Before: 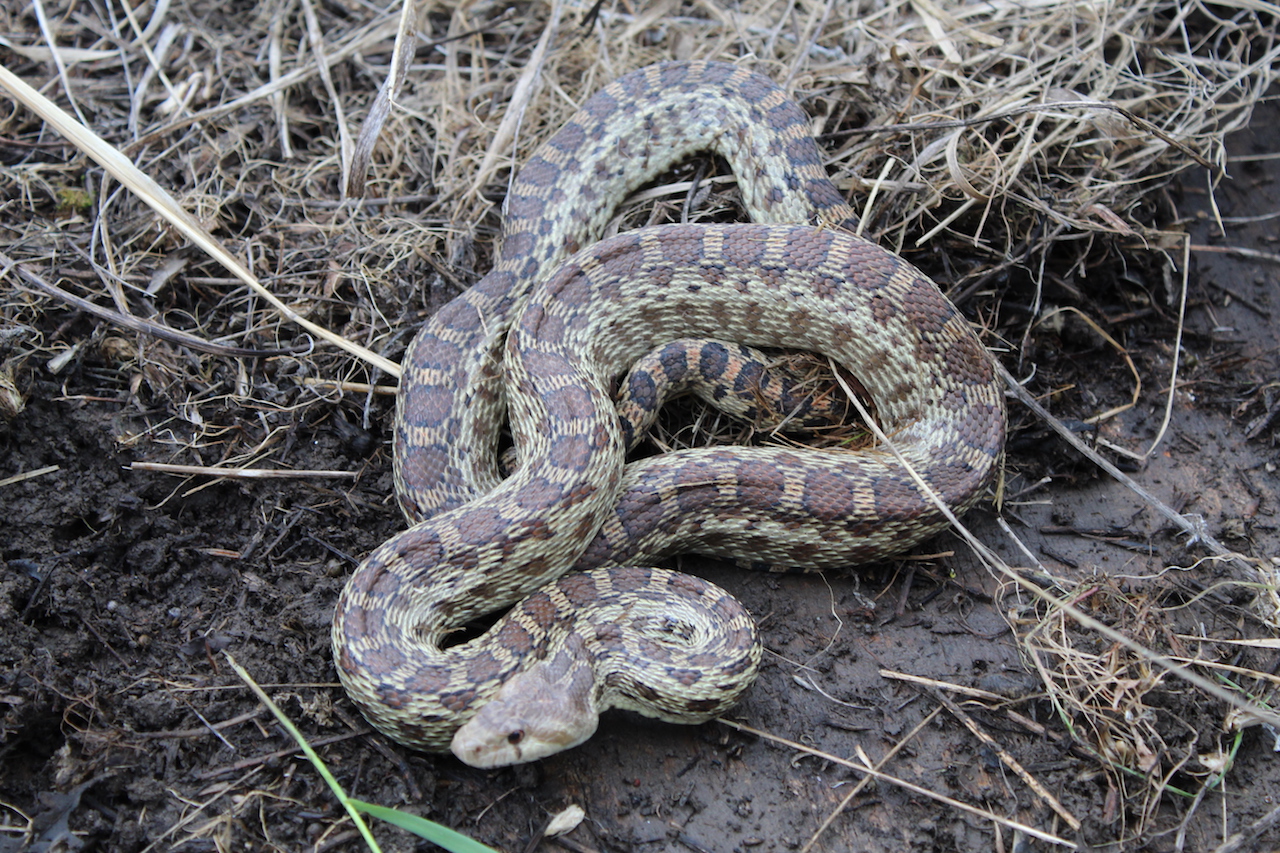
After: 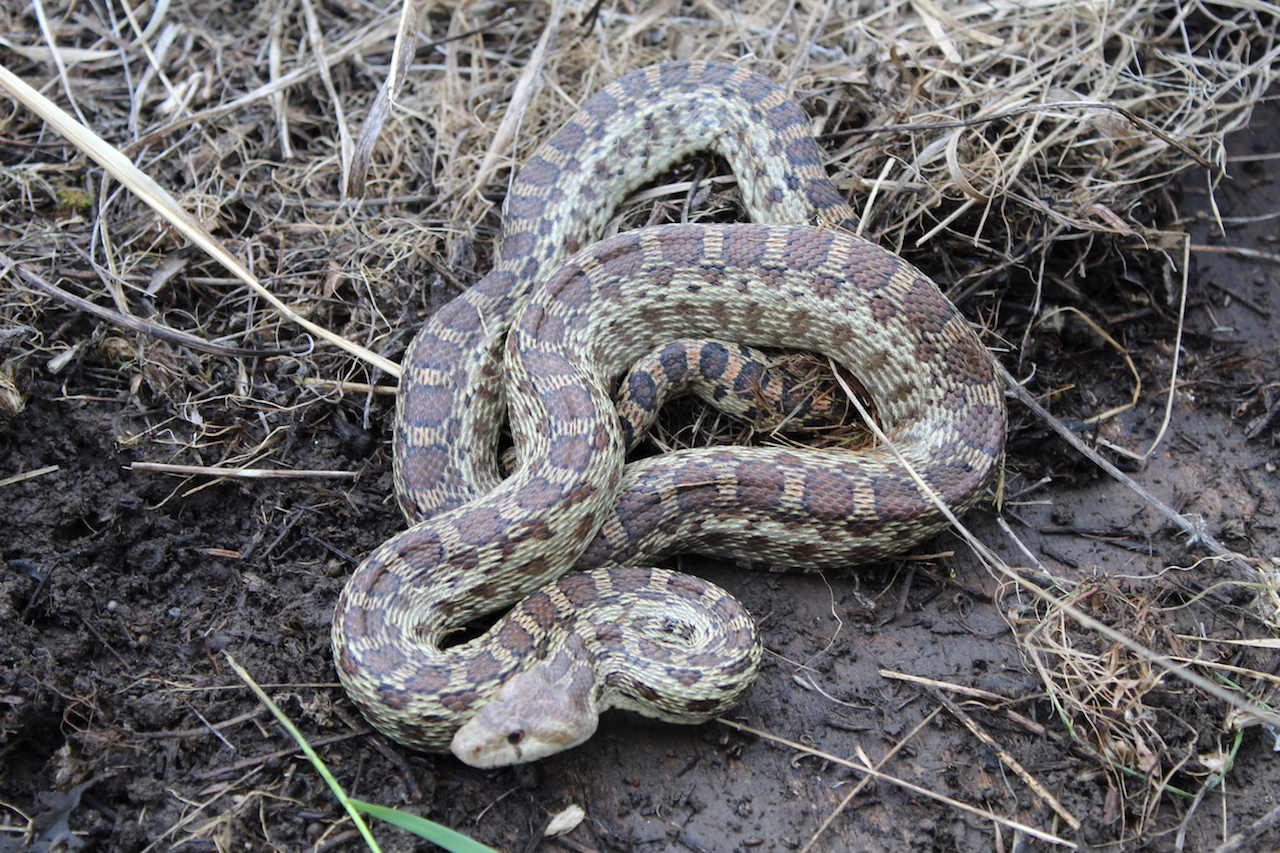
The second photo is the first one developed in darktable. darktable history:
exposure: exposure 0.124 EV, compensate exposure bias true, compensate highlight preservation false
